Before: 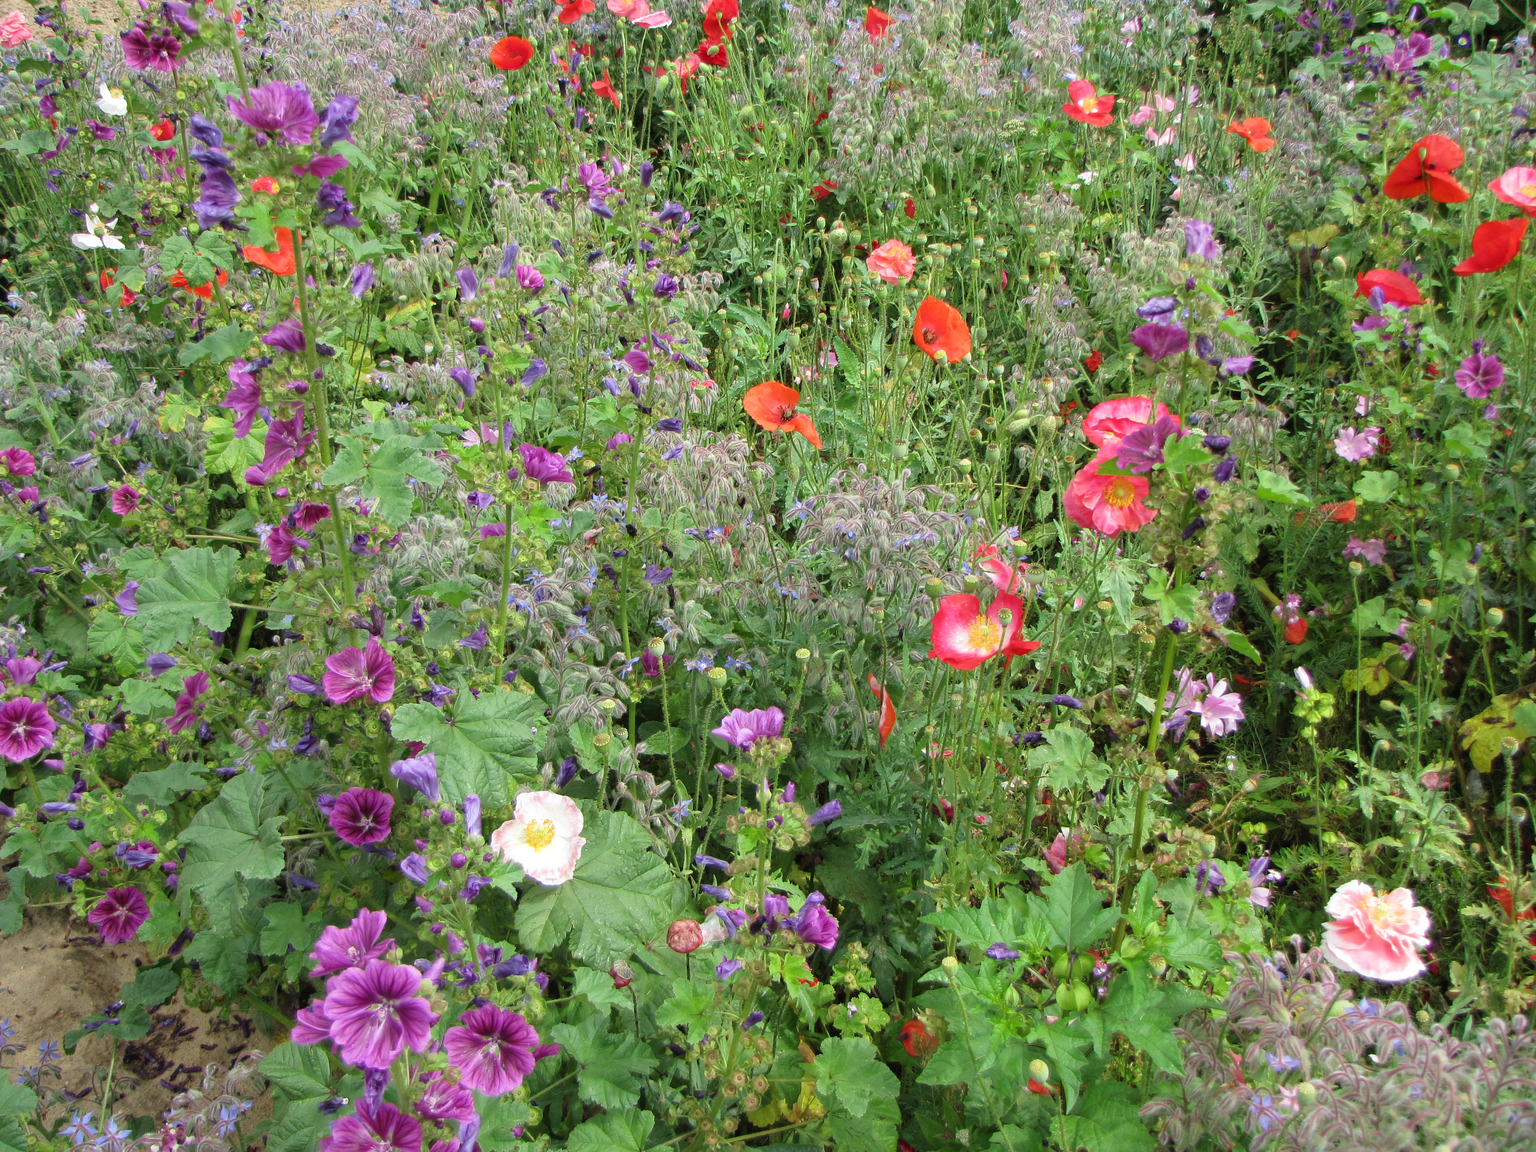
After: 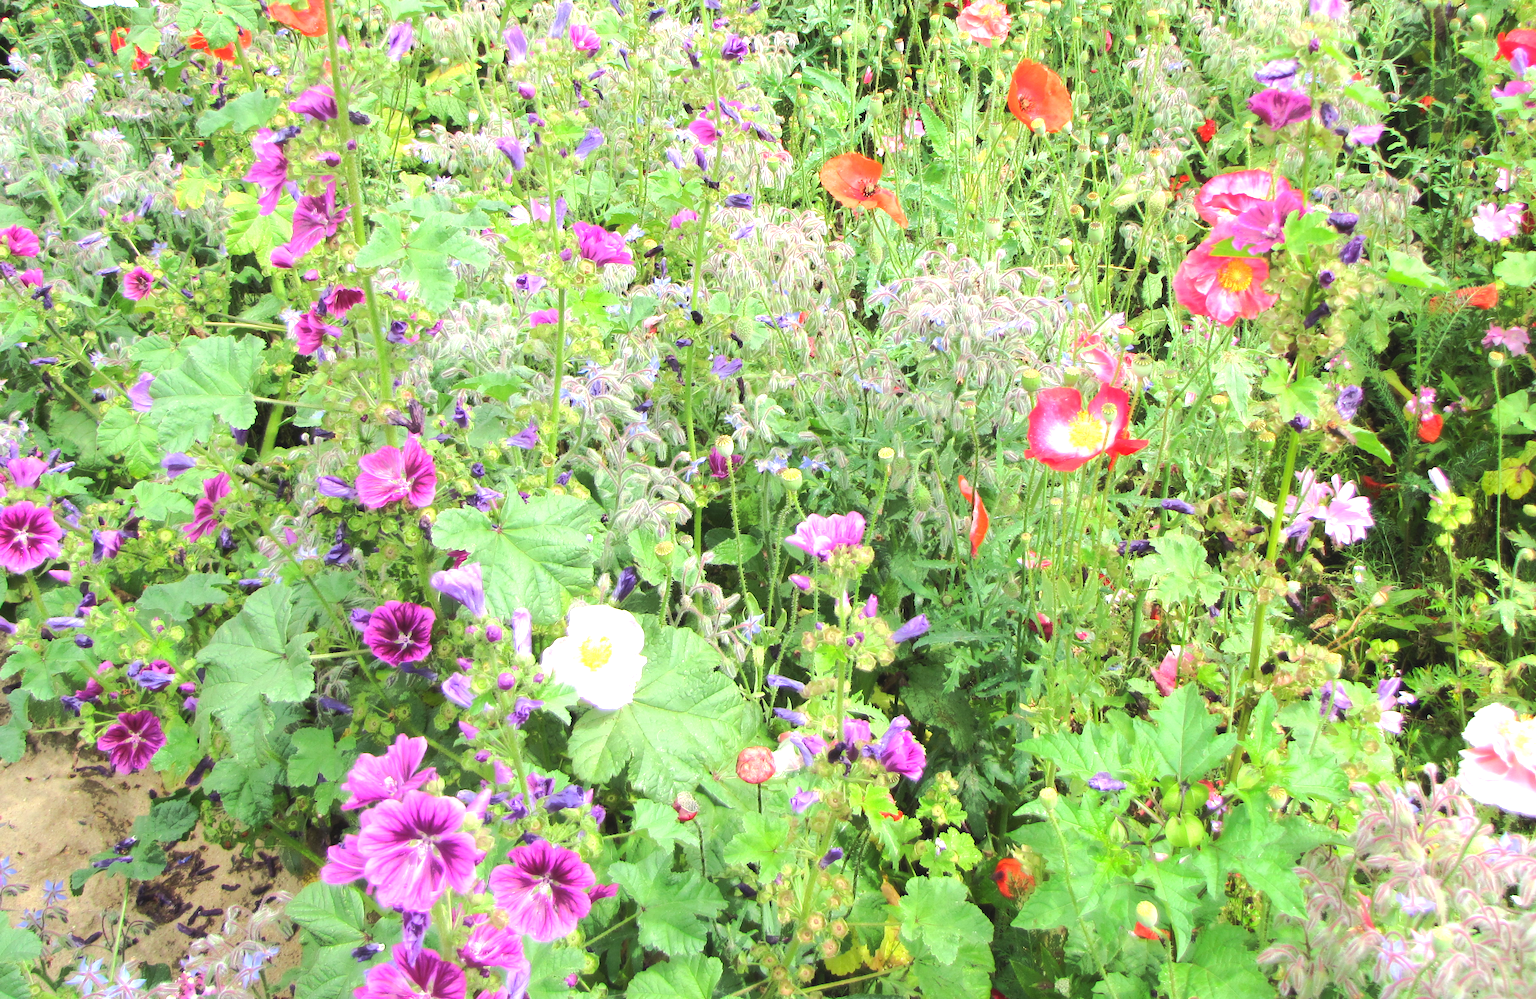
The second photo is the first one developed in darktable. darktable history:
crop: top 21.107%, right 9.375%, bottom 0.227%
tone curve: curves: ch0 [(0, 0) (0.003, 0.003) (0.011, 0.011) (0.025, 0.024) (0.044, 0.043) (0.069, 0.067) (0.1, 0.096) (0.136, 0.131) (0.177, 0.171) (0.224, 0.217) (0.277, 0.267) (0.335, 0.324) (0.399, 0.385) (0.468, 0.452) (0.543, 0.632) (0.623, 0.697) (0.709, 0.766) (0.801, 0.839) (0.898, 0.917) (1, 1)], color space Lab, linked channels, preserve colors none
exposure: black level correction 0, exposure 1.123 EV, compensate highlight preservation false
contrast equalizer: y [[0.506, 0.531, 0.562, 0.606, 0.638, 0.669], [0.5 ×6], [0.5 ×6], [0 ×6], [0 ×6]], mix -0.306
